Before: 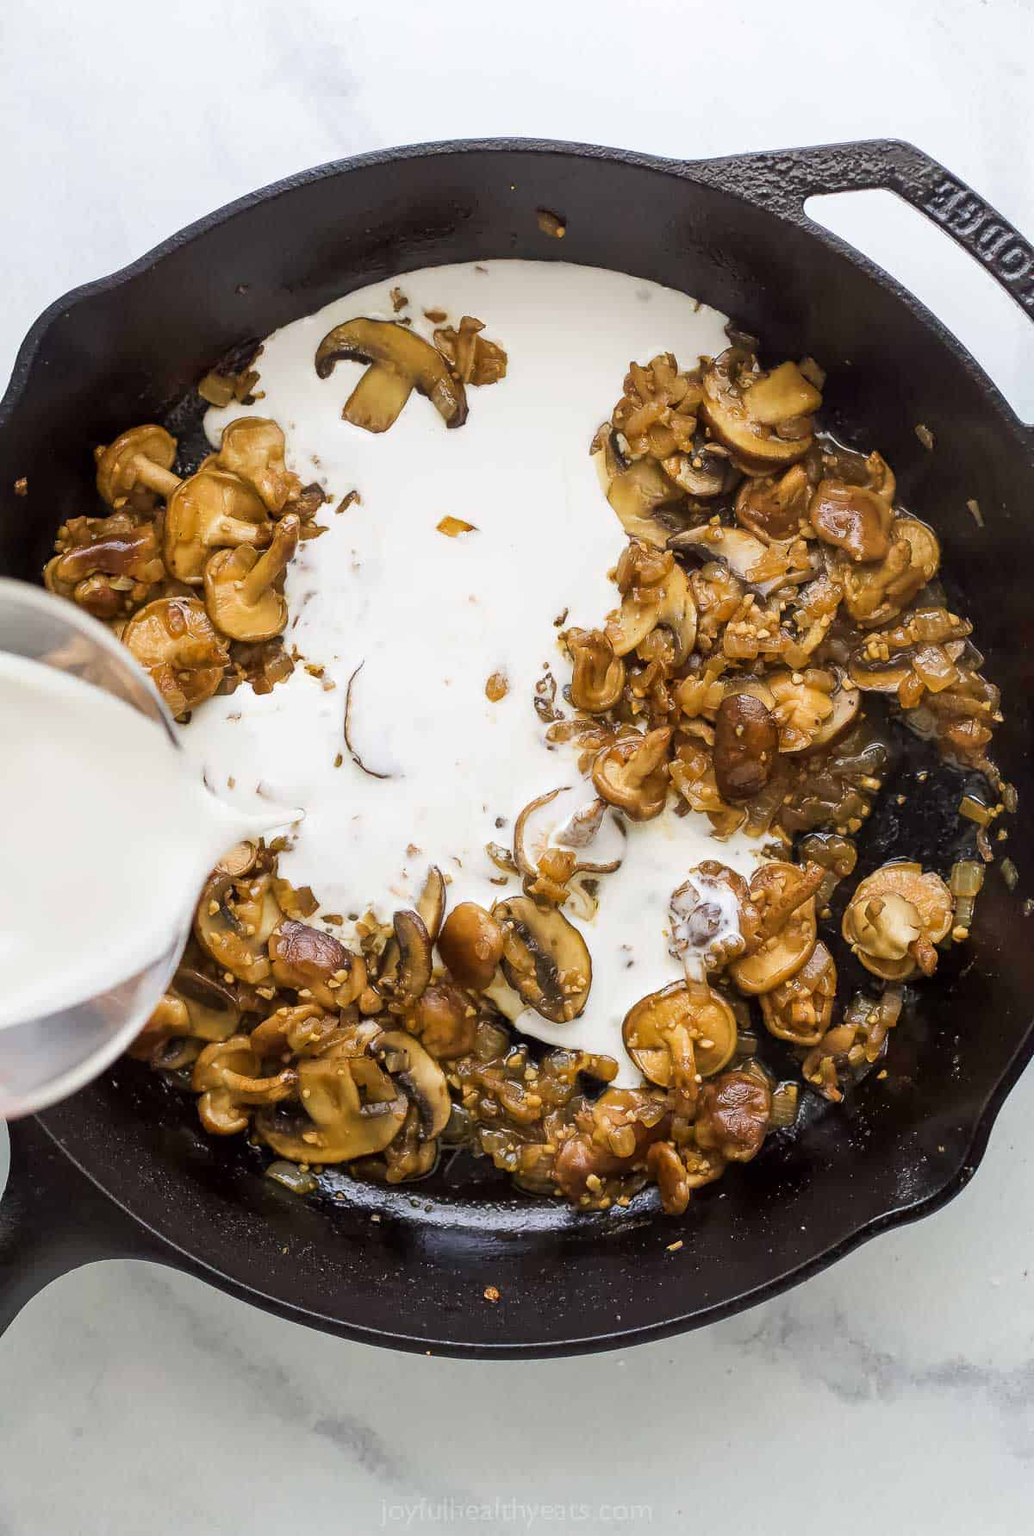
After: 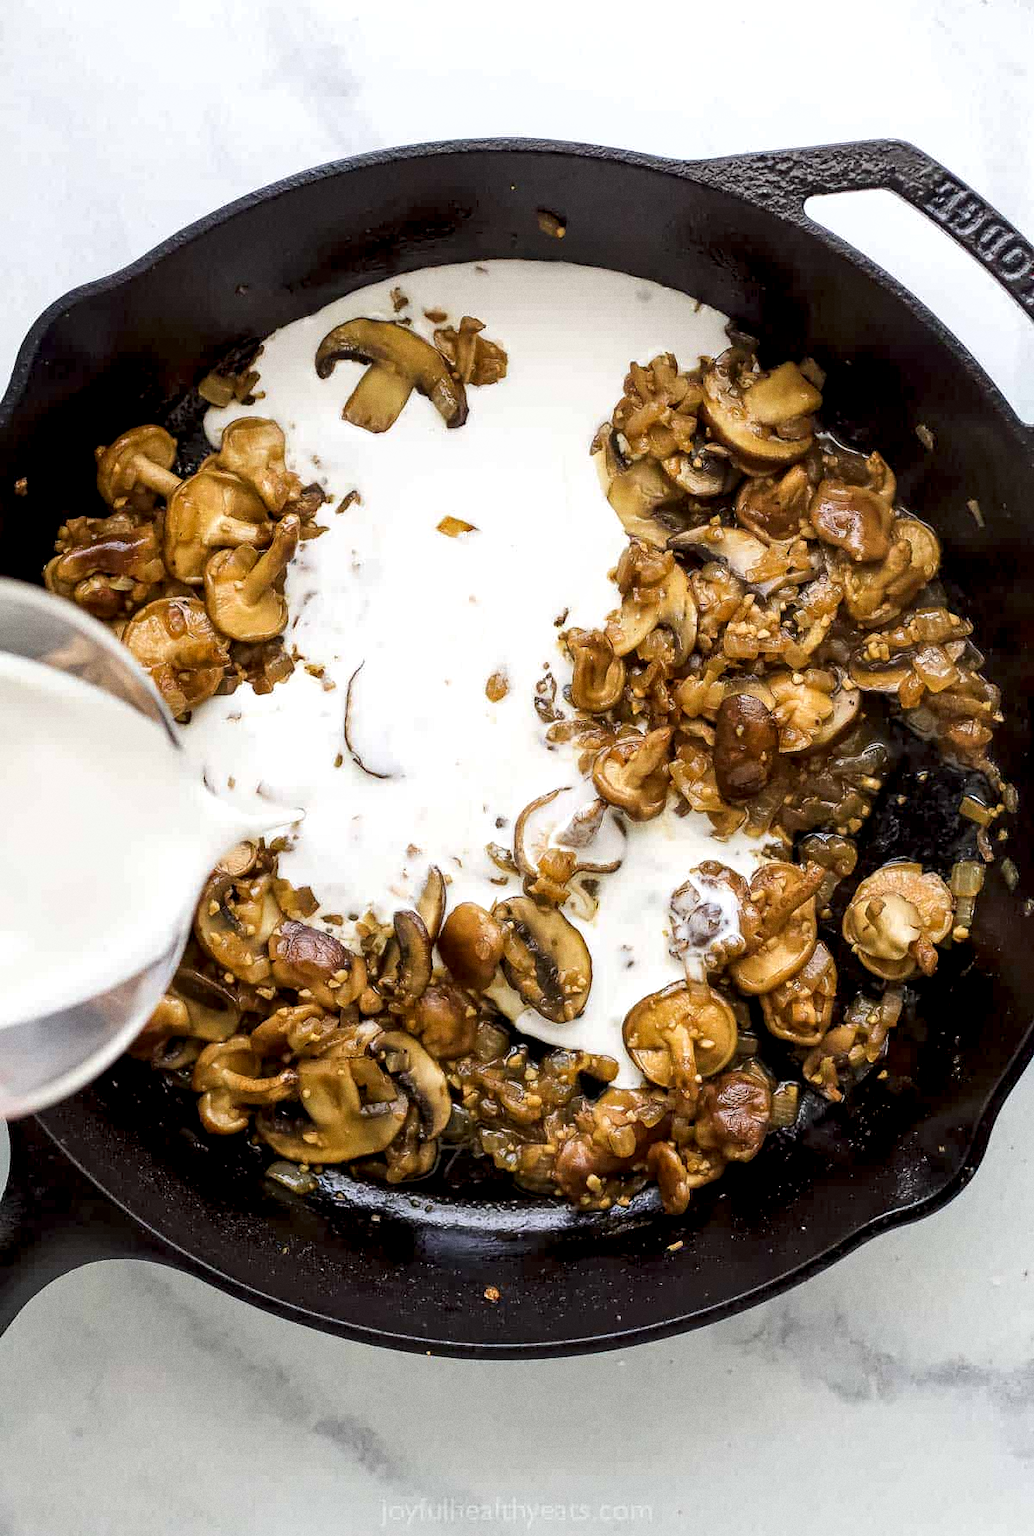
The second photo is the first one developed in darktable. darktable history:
grain: coarseness 0.09 ISO
local contrast: highlights 123%, shadows 126%, detail 140%, midtone range 0.254
